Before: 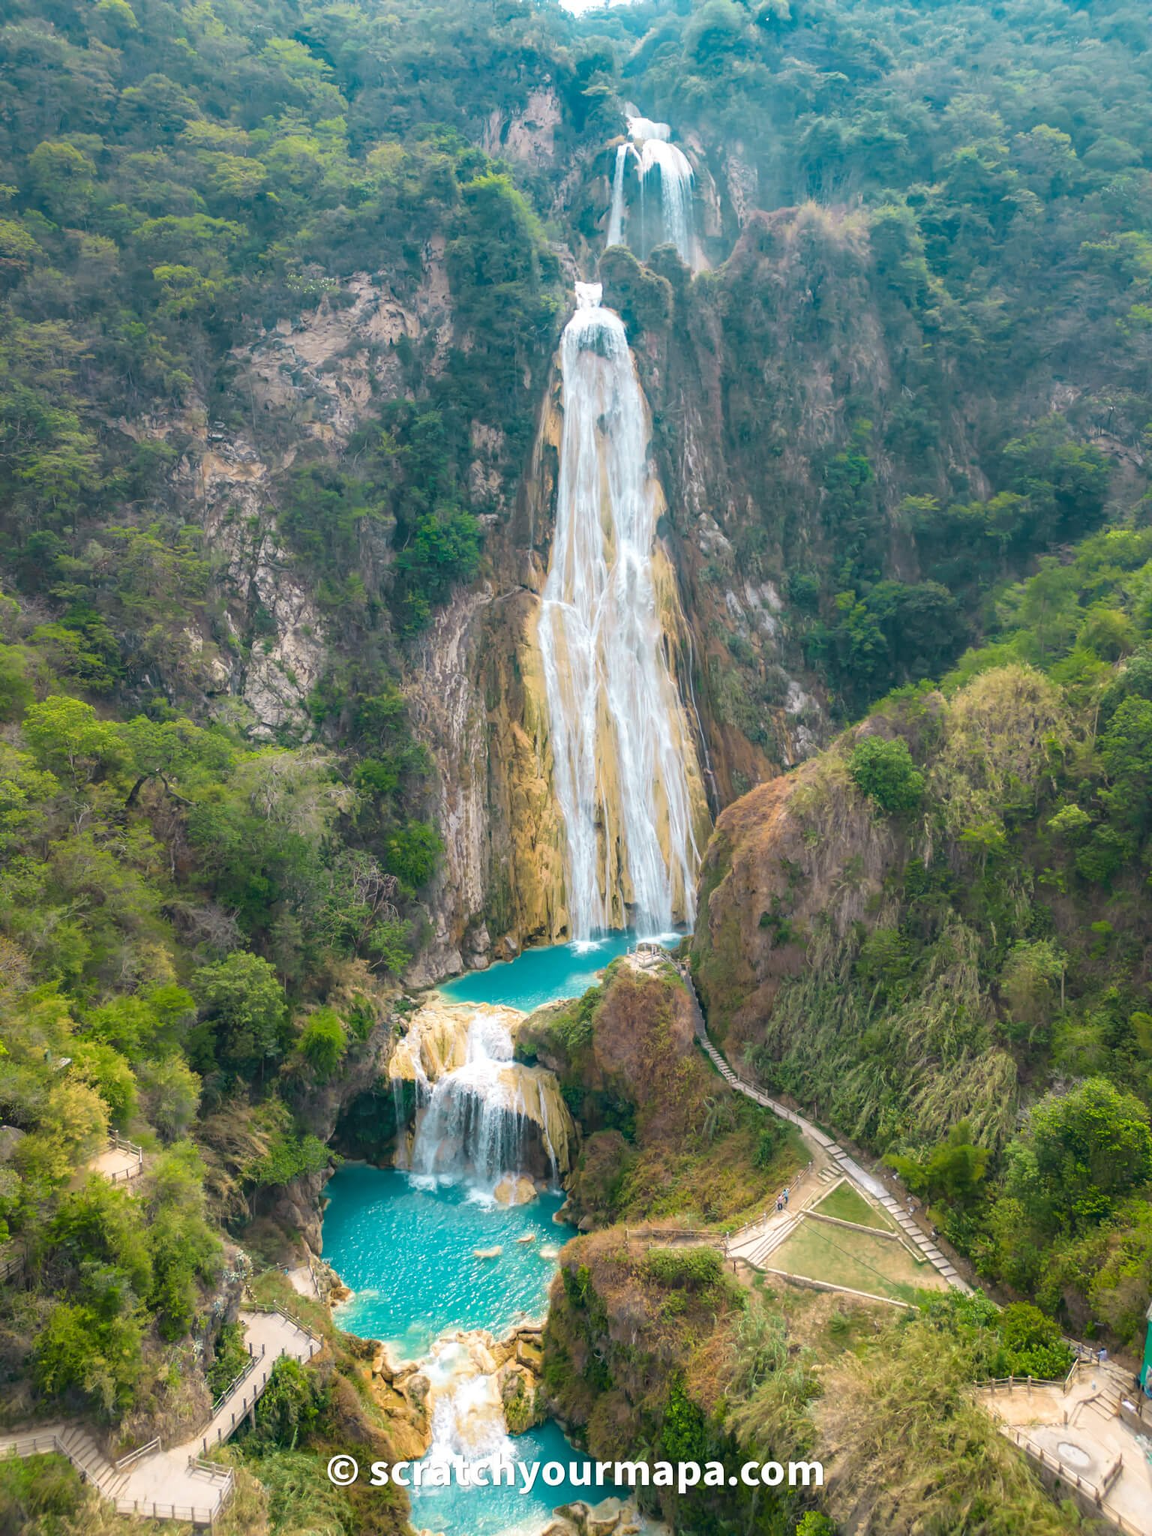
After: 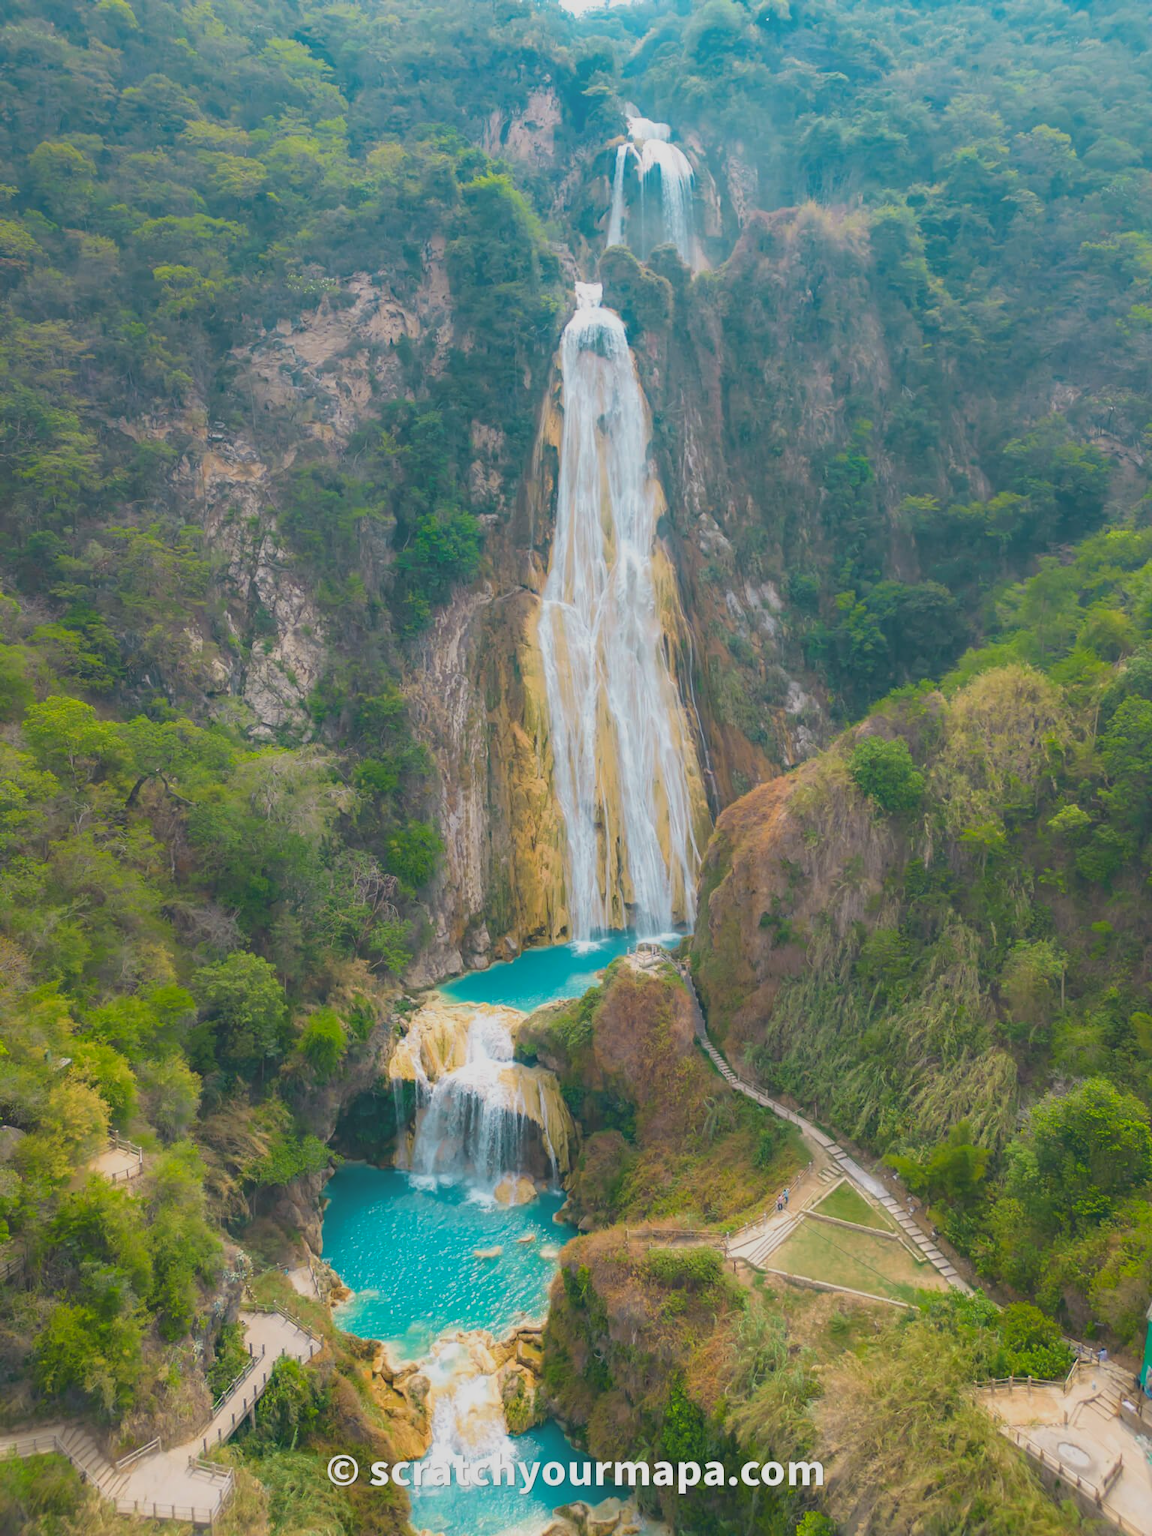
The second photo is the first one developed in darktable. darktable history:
local contrast: detail 70%
